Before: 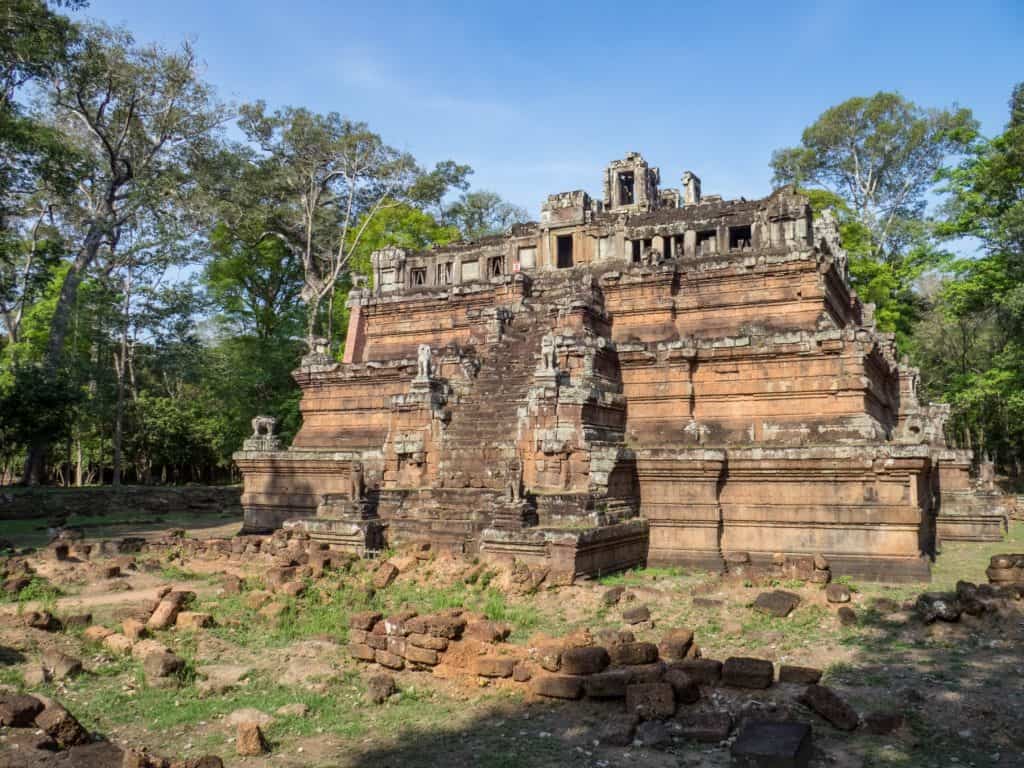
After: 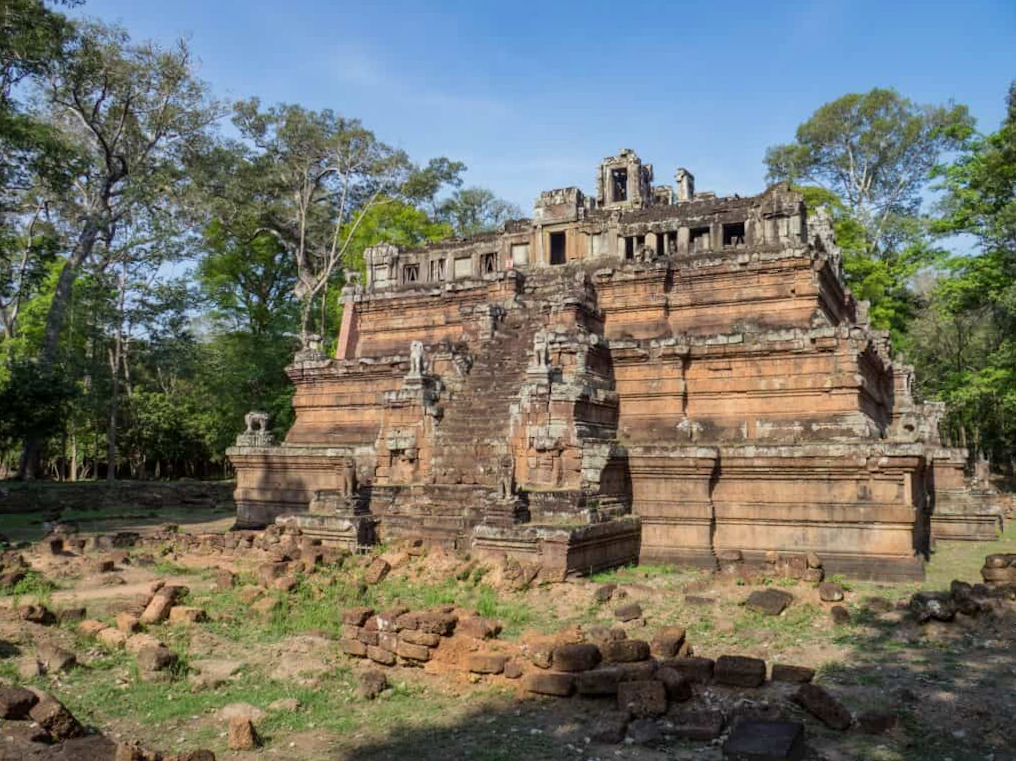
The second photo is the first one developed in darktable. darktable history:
rotate and perspective: rotation 0.192°, lens shift (horizontal) -0.015, crop left 0.005, crop right 0.996, crop top 0.006, crop bottom 0.99
shadows and highlights: shadows -20, white point adjustment -2, highlights -35
